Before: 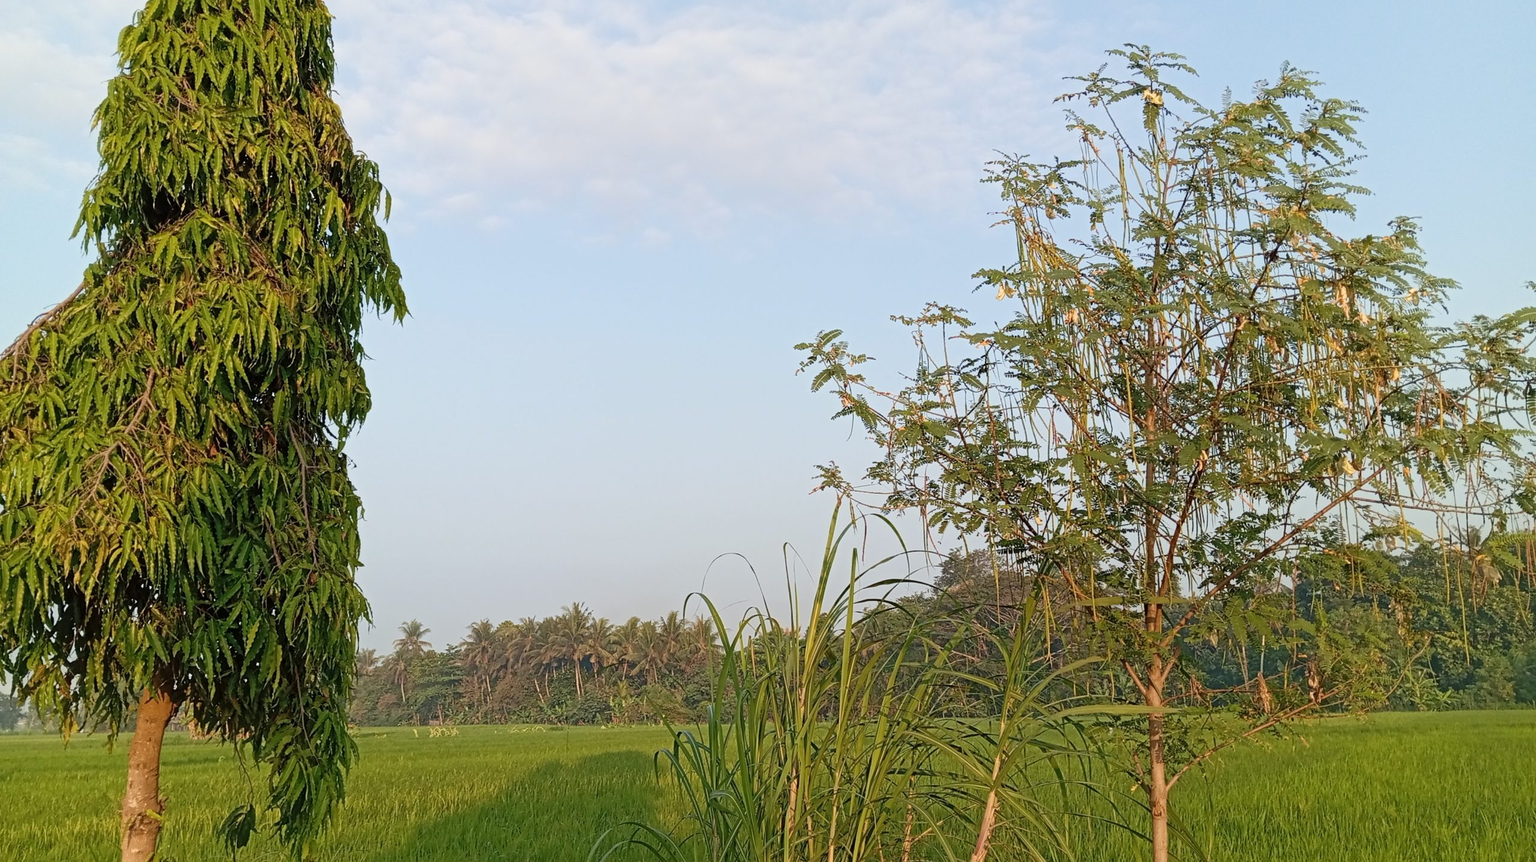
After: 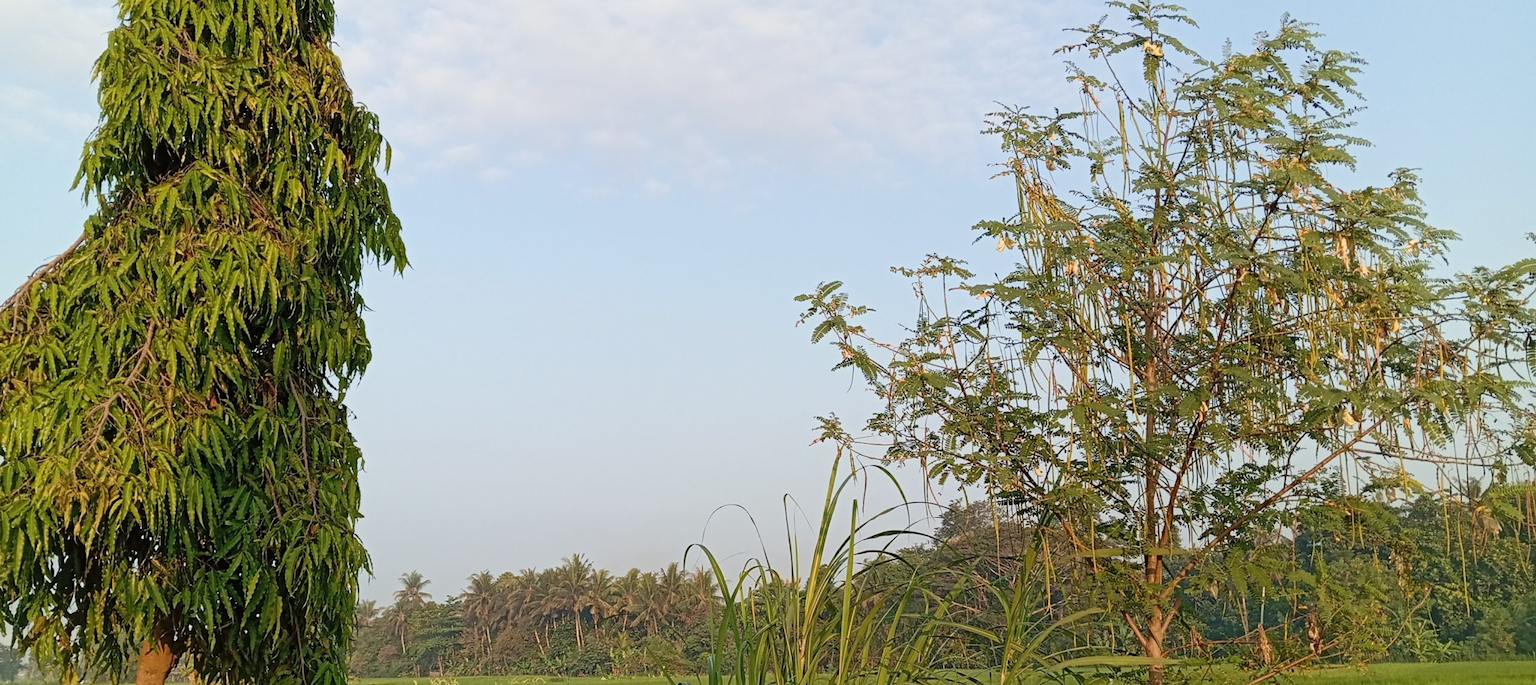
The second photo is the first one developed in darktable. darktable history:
crop and rotate: top 5.654%, bottom 14.775%
